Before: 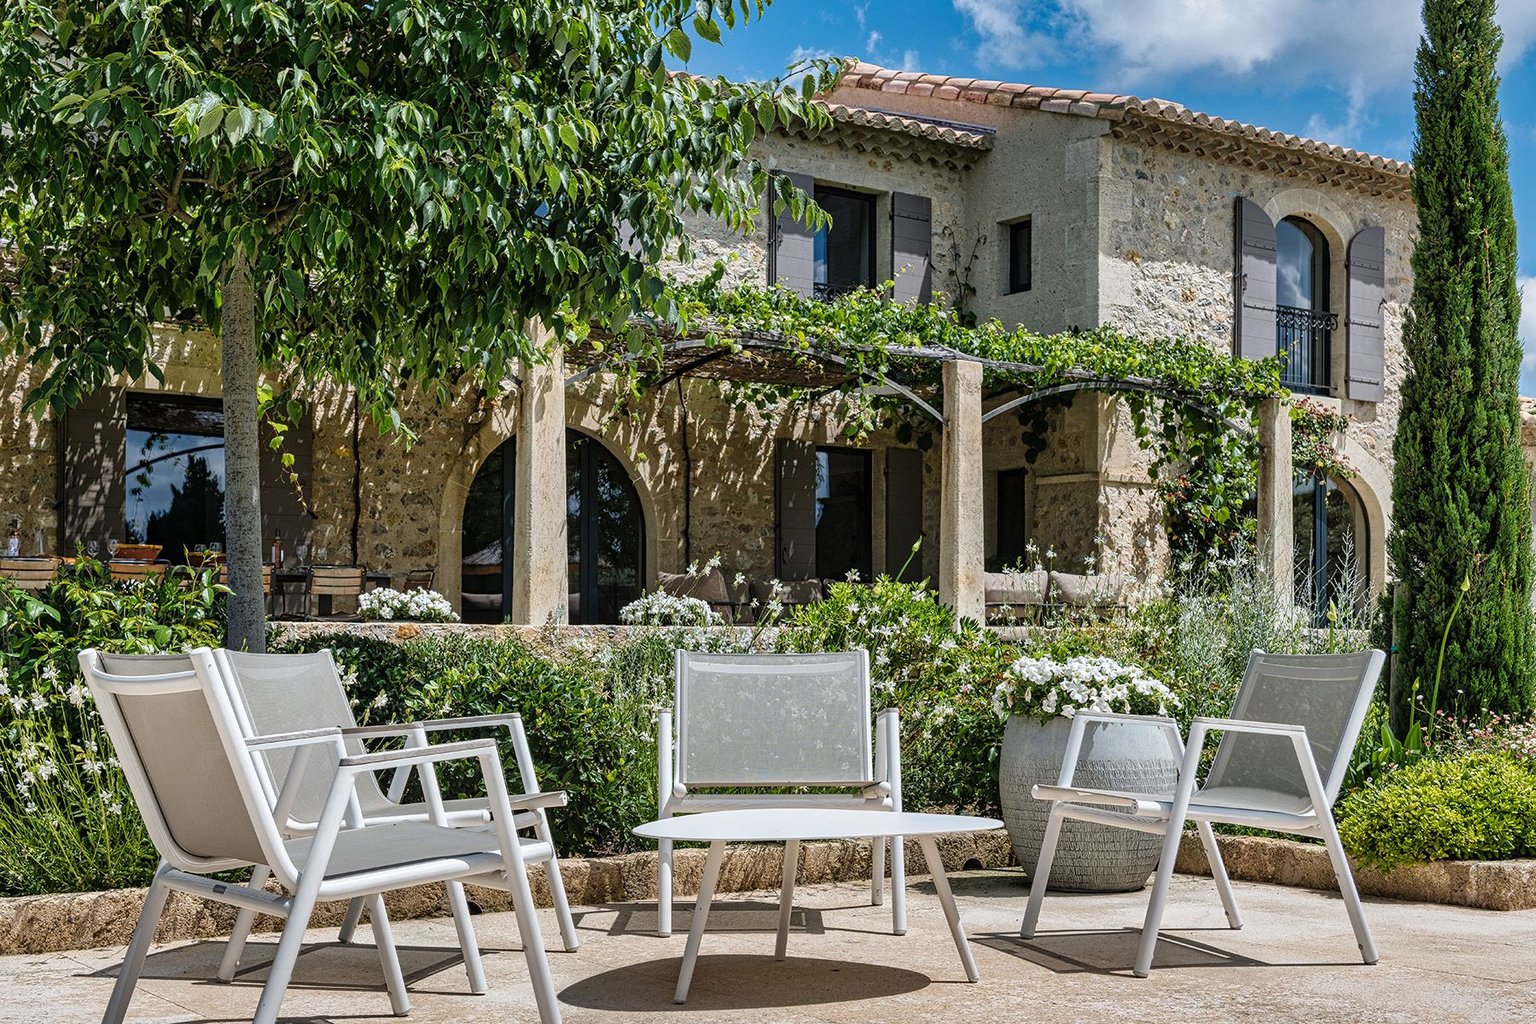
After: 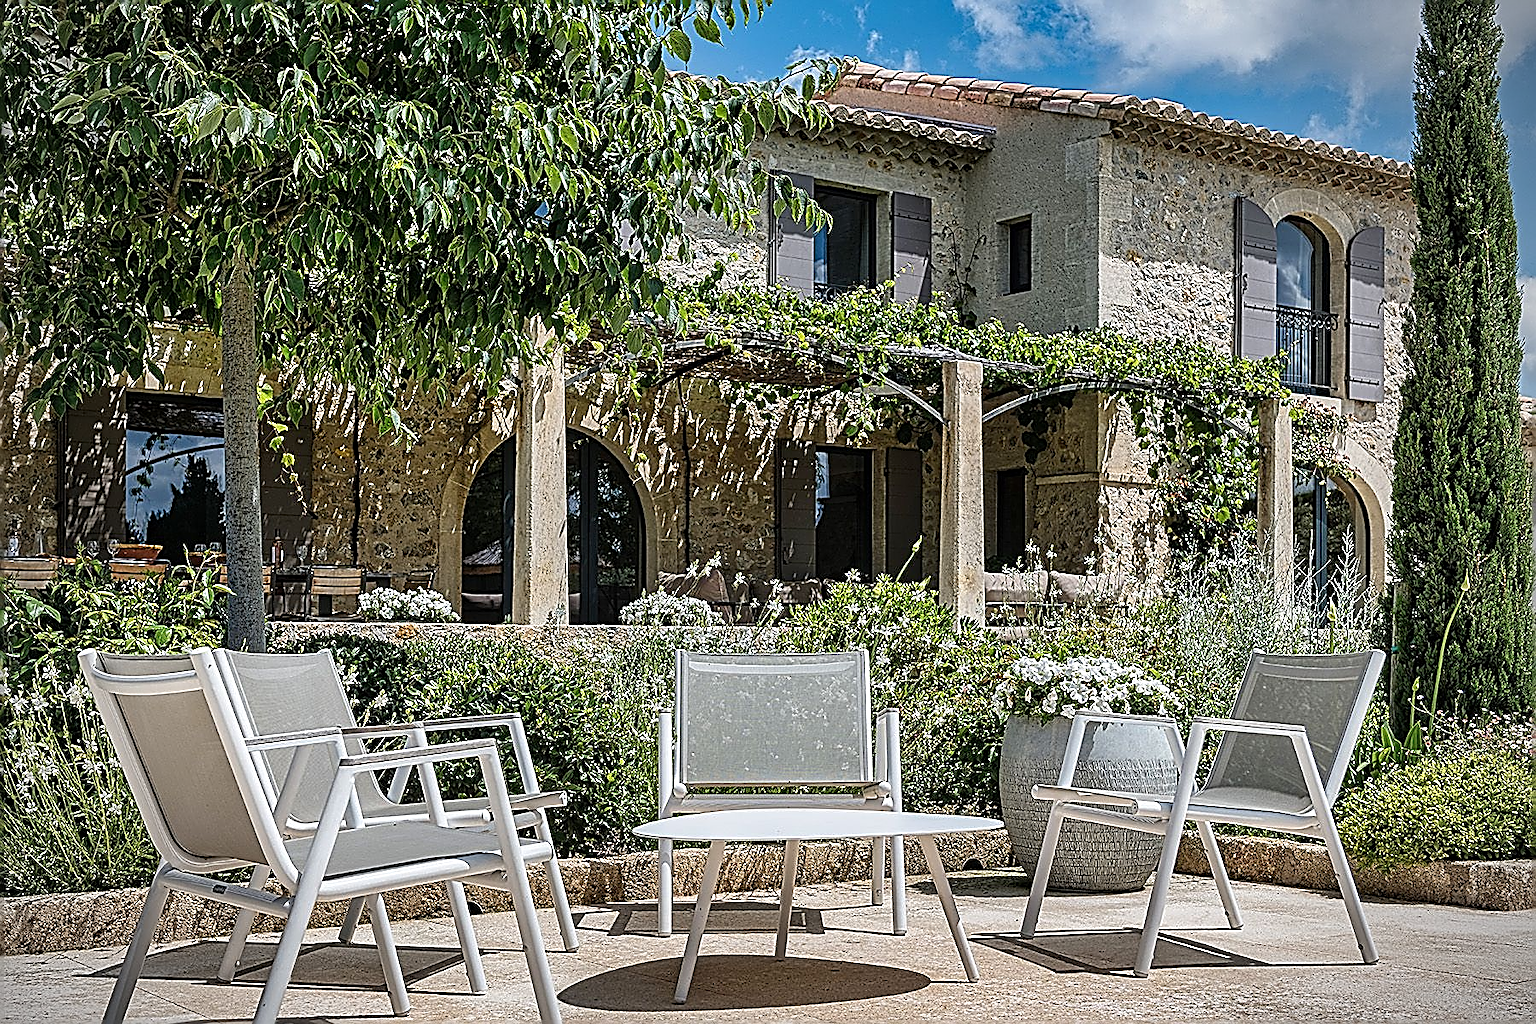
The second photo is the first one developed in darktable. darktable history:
vignetting: brightness -0.575
sharpen: amount 1.867
